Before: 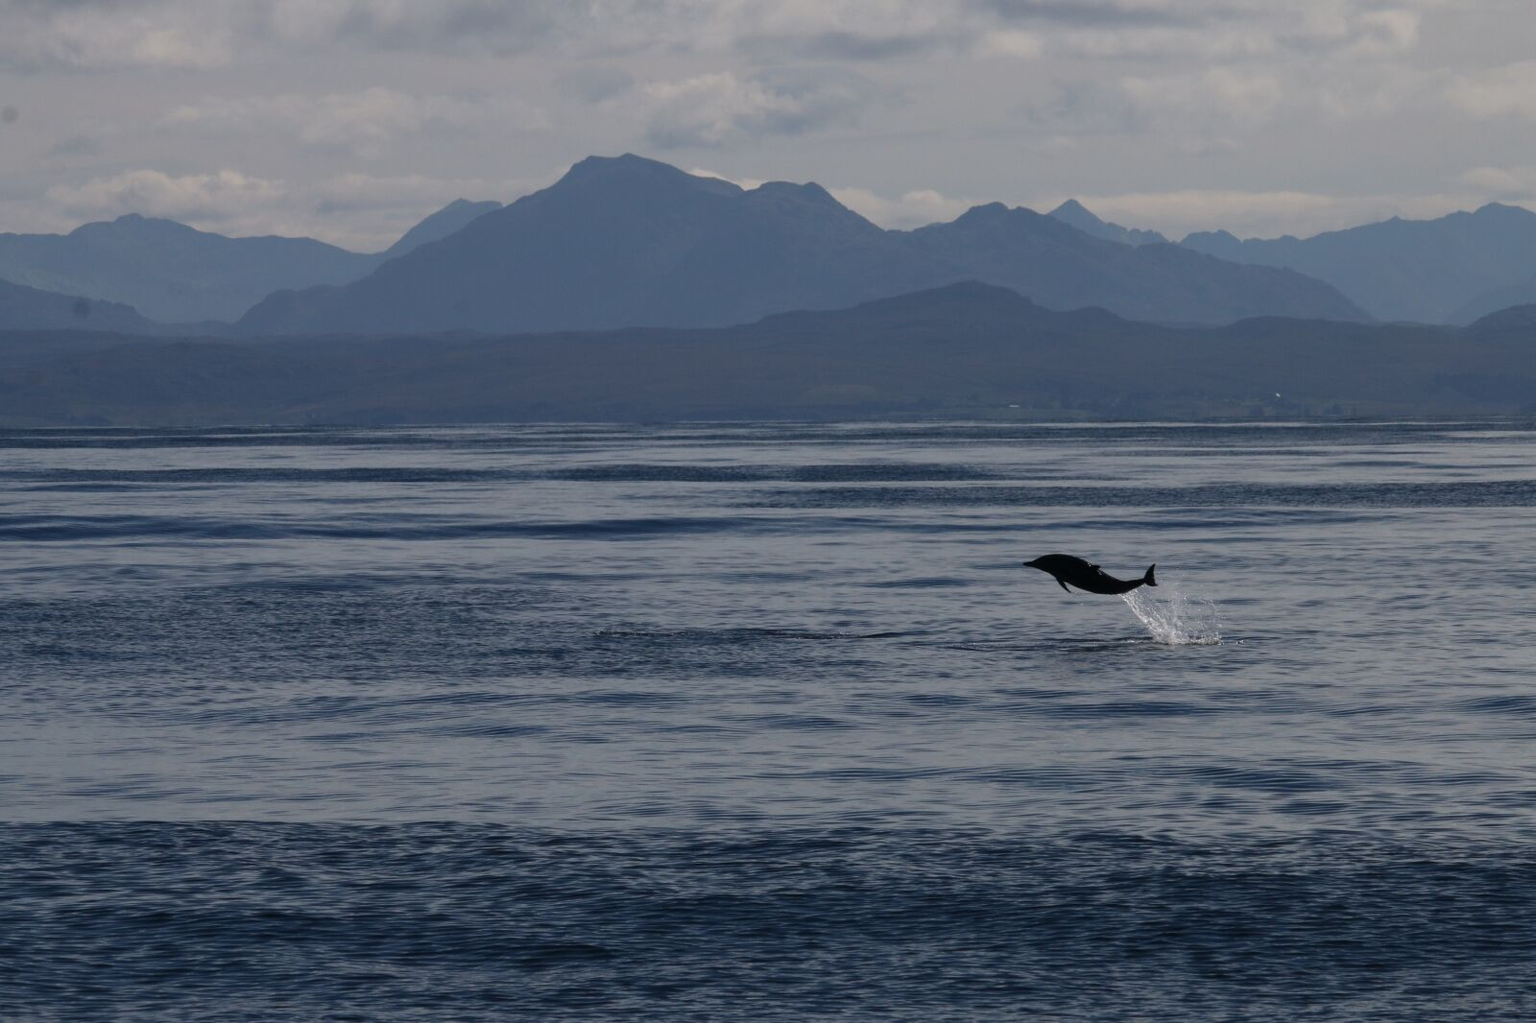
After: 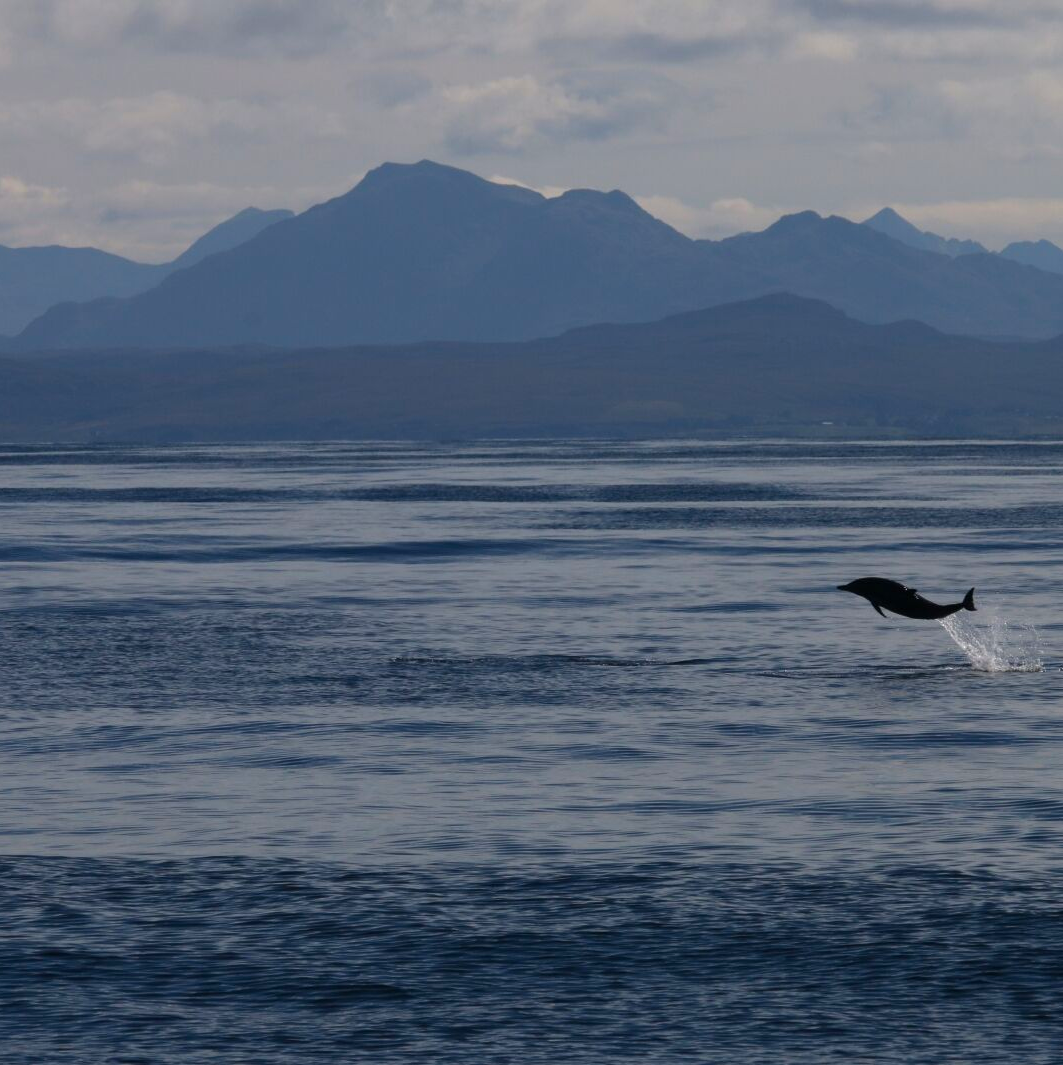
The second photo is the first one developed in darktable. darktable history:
crop and rotate: left 14.337%, right 19.194%
exposure: compensate highlight preservation false
color balance rgb: perceptual saturation grading › global saturation 19.392%, global vibrance 20%
